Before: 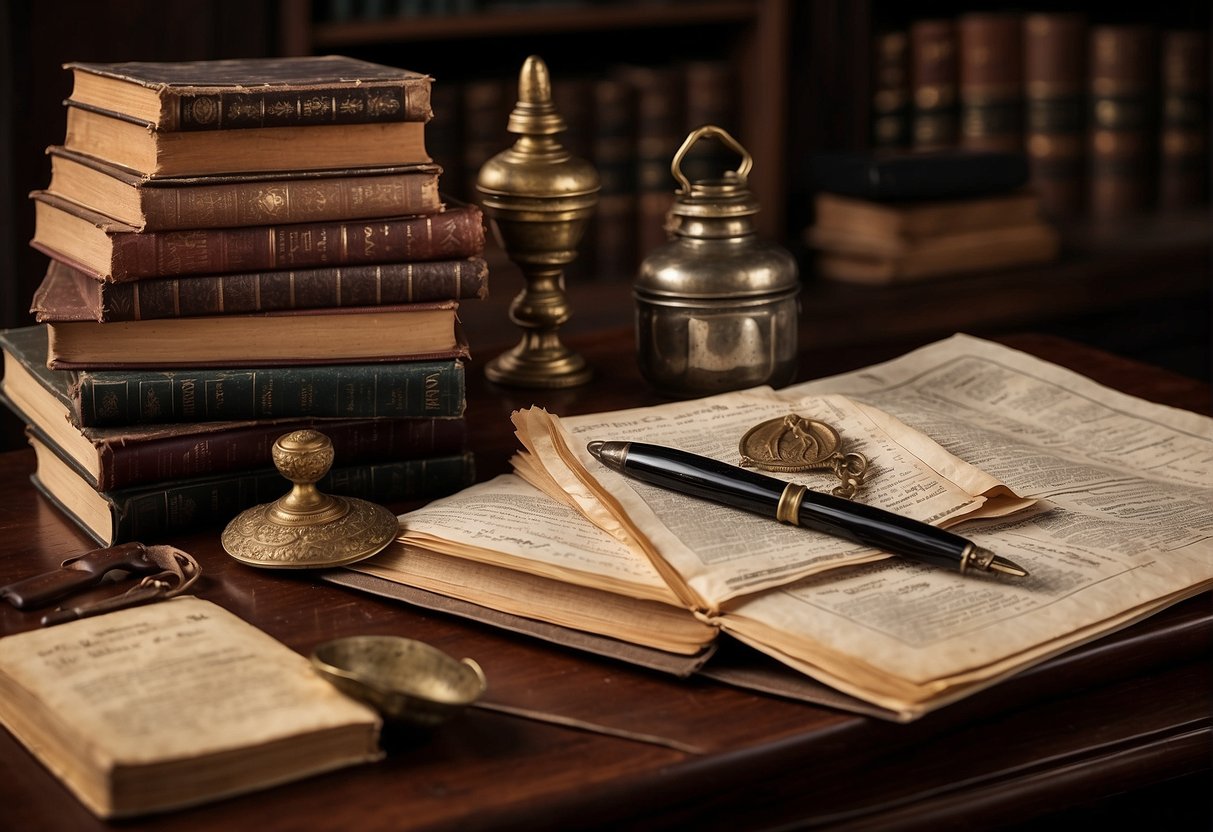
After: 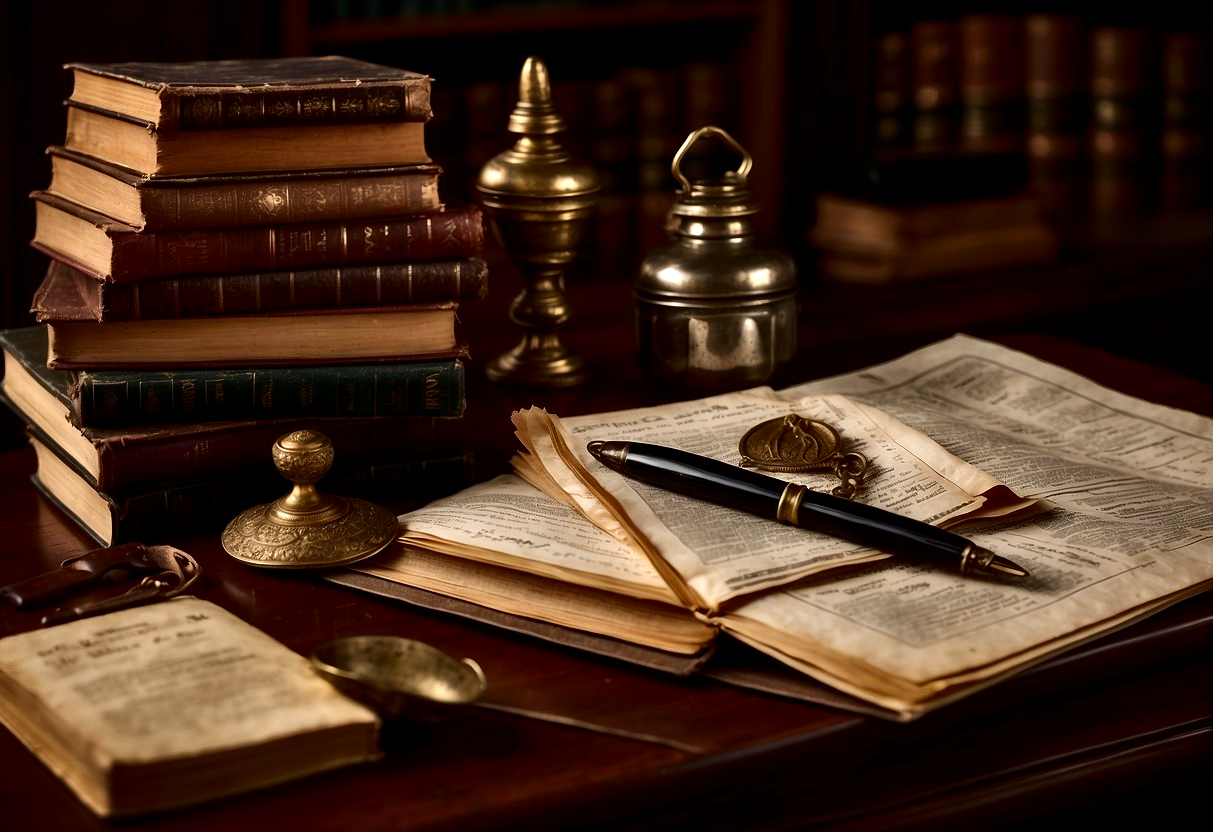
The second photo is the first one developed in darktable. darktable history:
contrast brightness saturation: contrast 0.13, brightness -0.238, saturation 0.146
contrast equalizer: octaves 7, y [[0.514, 0.573, 0.581, 0.508, 0.5, 0.5], [0.5 ×6], [0.5 ×6], [0 ×6], [0 ×6]]
